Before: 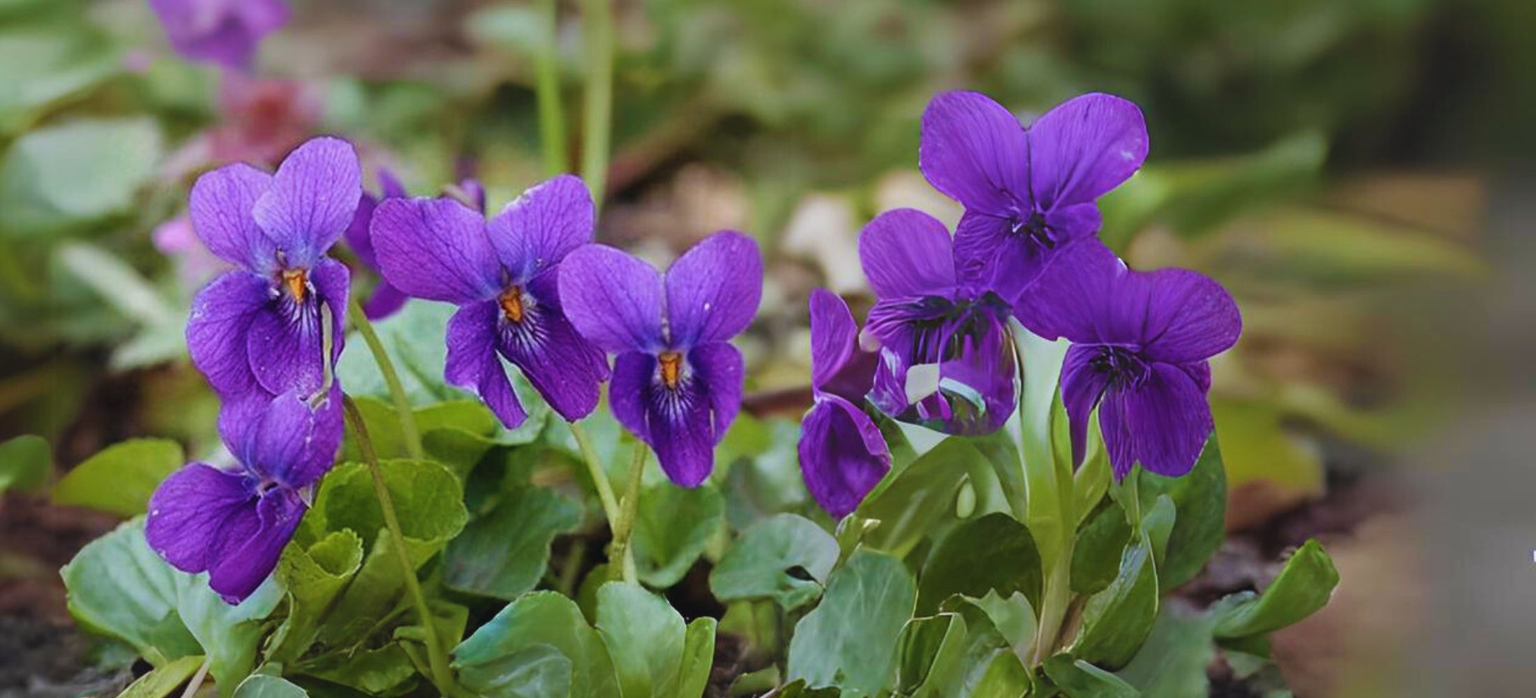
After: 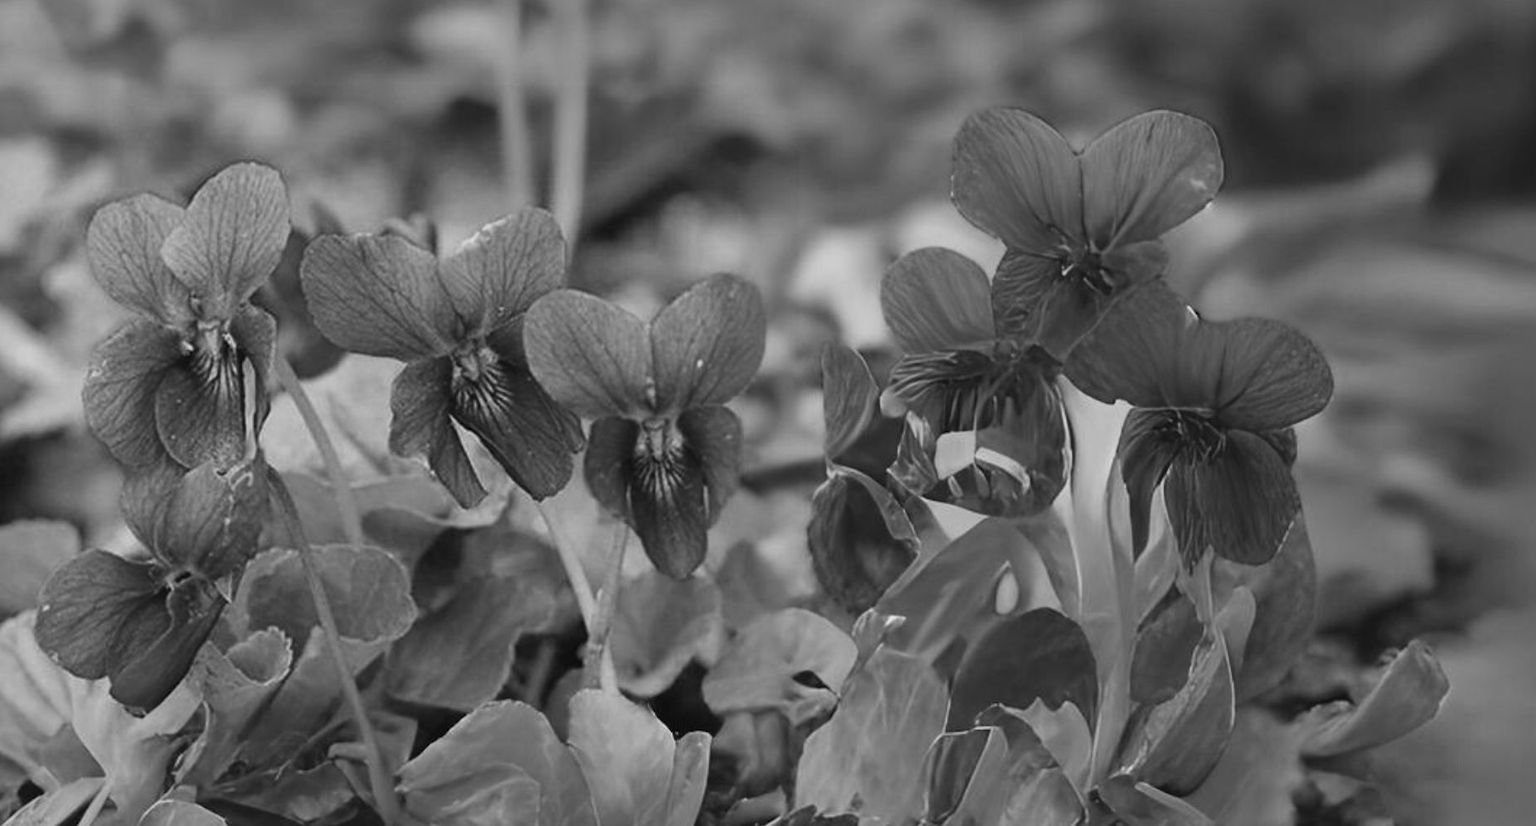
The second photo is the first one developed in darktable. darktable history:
crop: left 7.598%, right 7.873%
color correction: highlights a* -15.58, highlights b* 40, shadows a* -40, shadows b* -26.18
monochrome: on, module defaults
